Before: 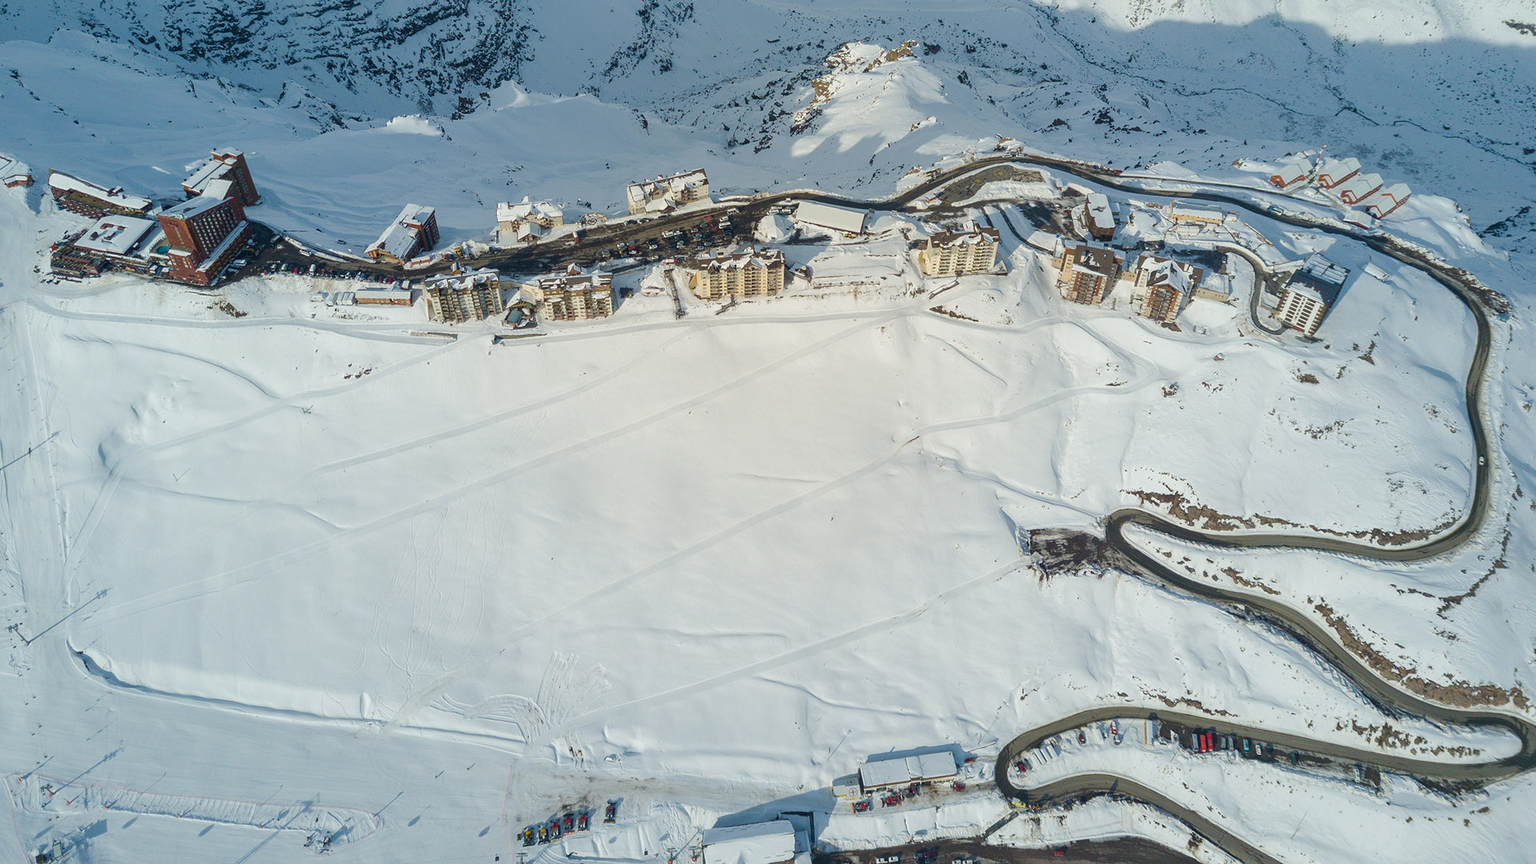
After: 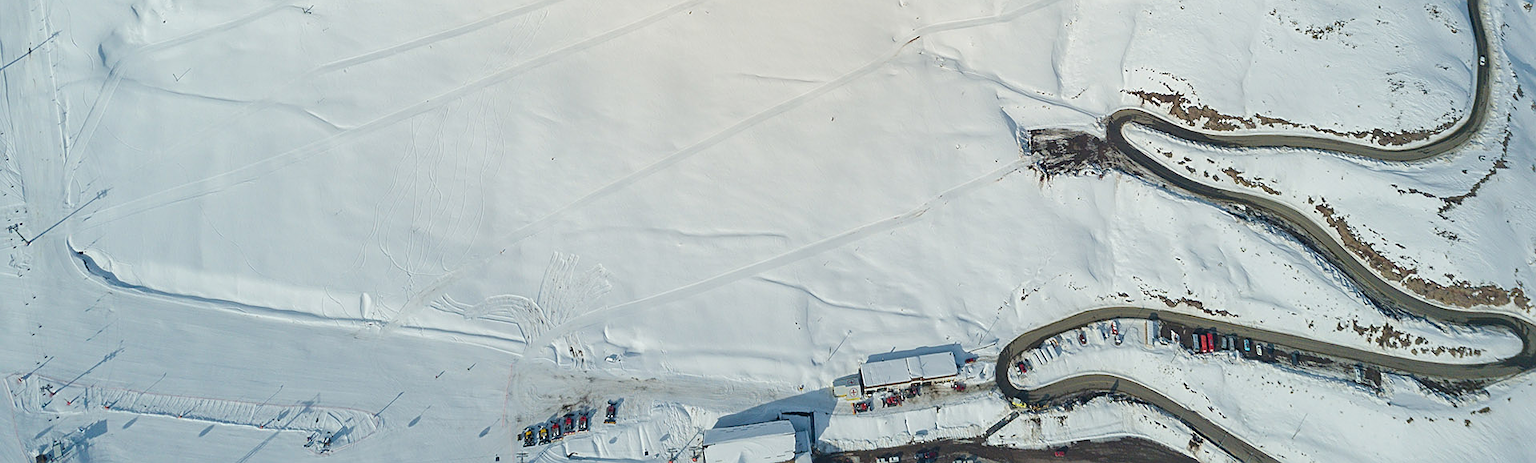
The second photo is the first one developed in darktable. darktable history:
sharpen: on, module defaults
crop and rotate: top 46.302%, right 0.001%
